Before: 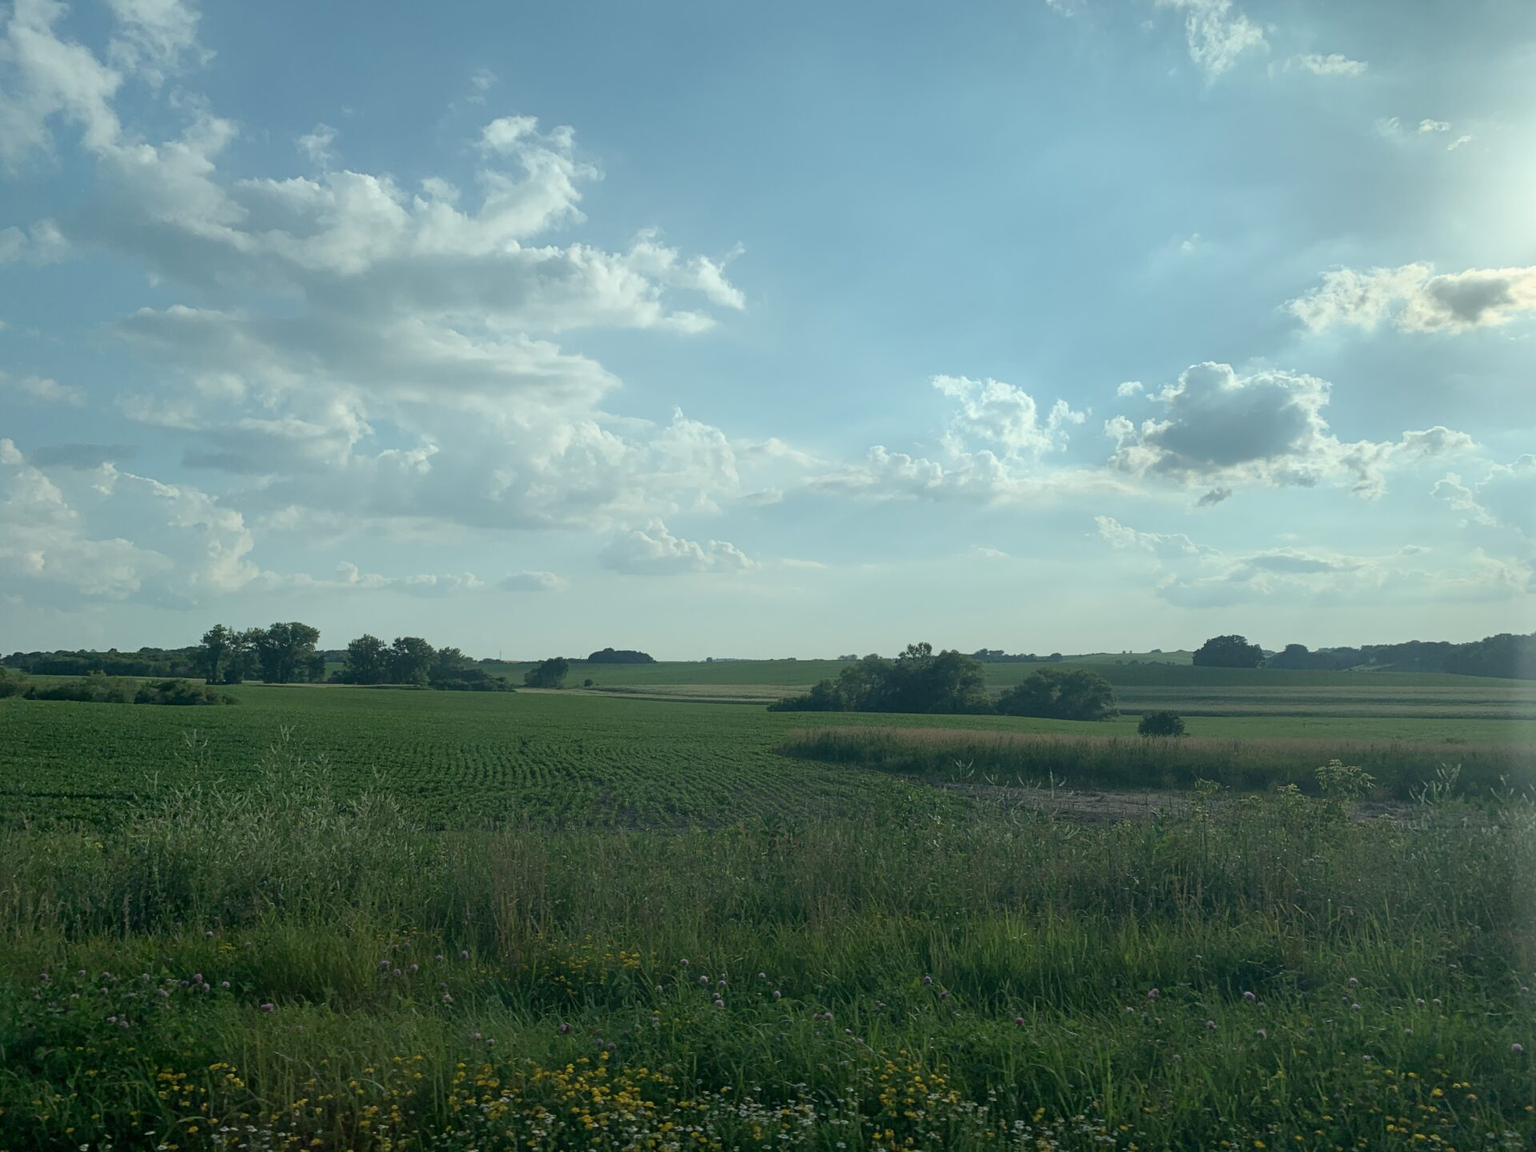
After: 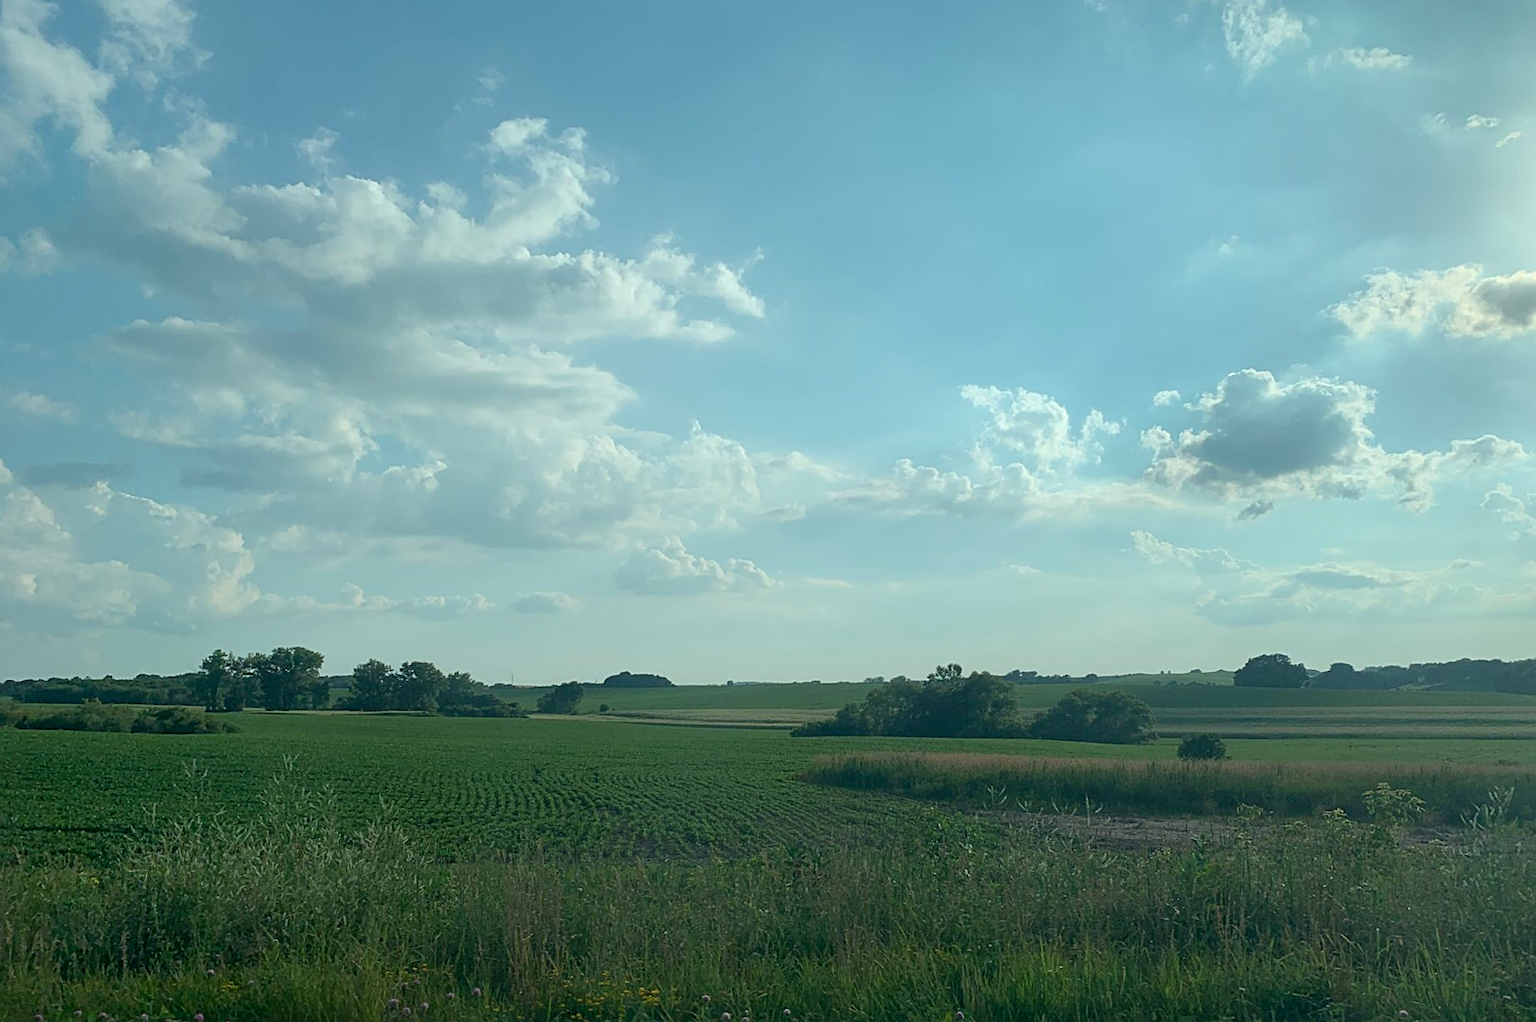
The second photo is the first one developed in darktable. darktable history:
sharpen: on, module defaults
crop and rotate: angle 0.367°, left 0.256%, right 2.96%, bottom 14.07%
